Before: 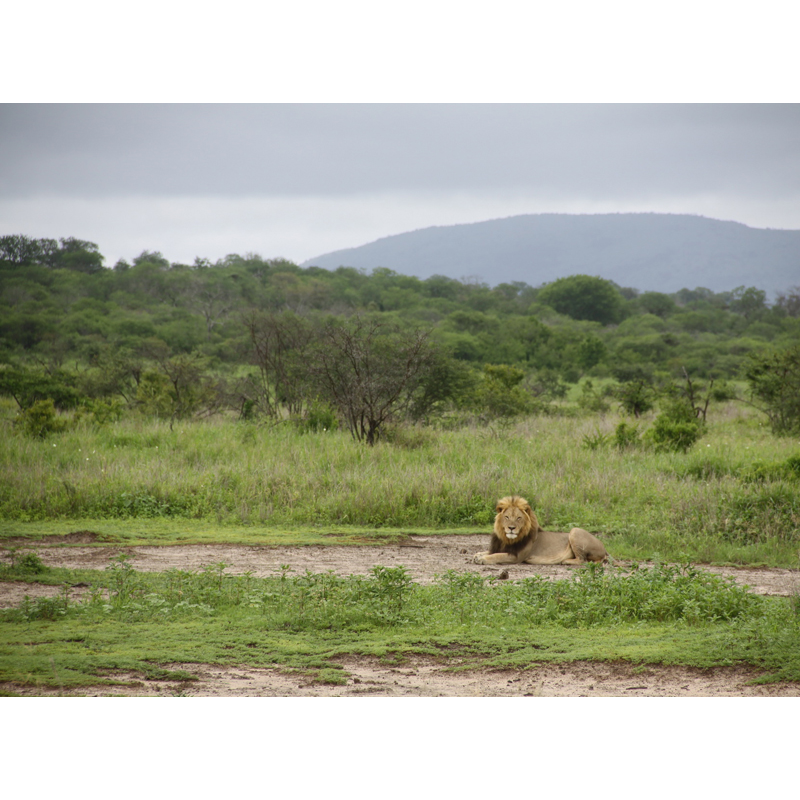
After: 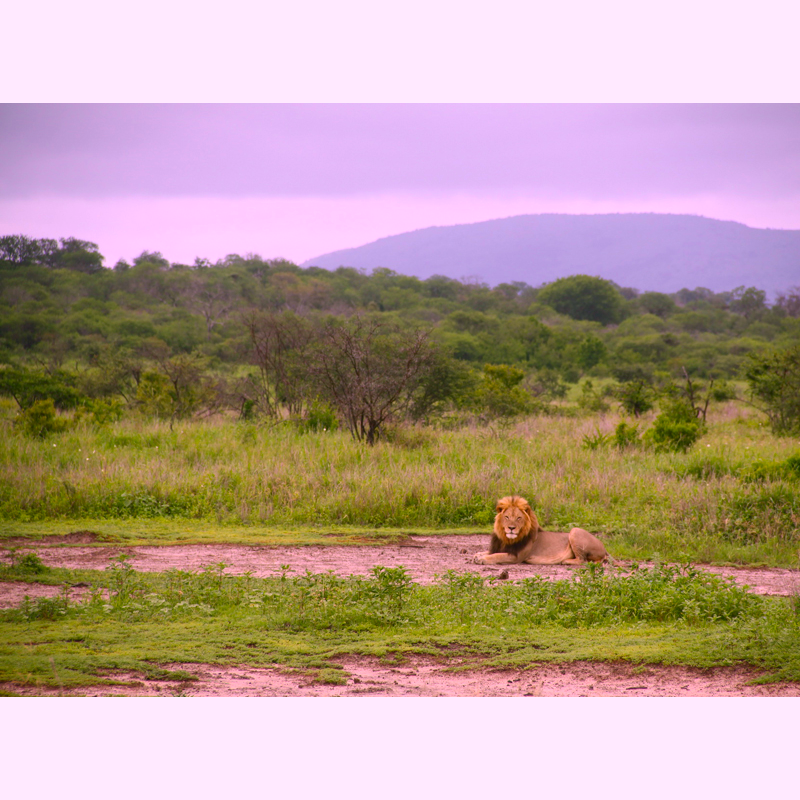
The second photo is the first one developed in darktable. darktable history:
color correction: highlights a* 19.11, highlights b* -11.2, saturation 1.69
